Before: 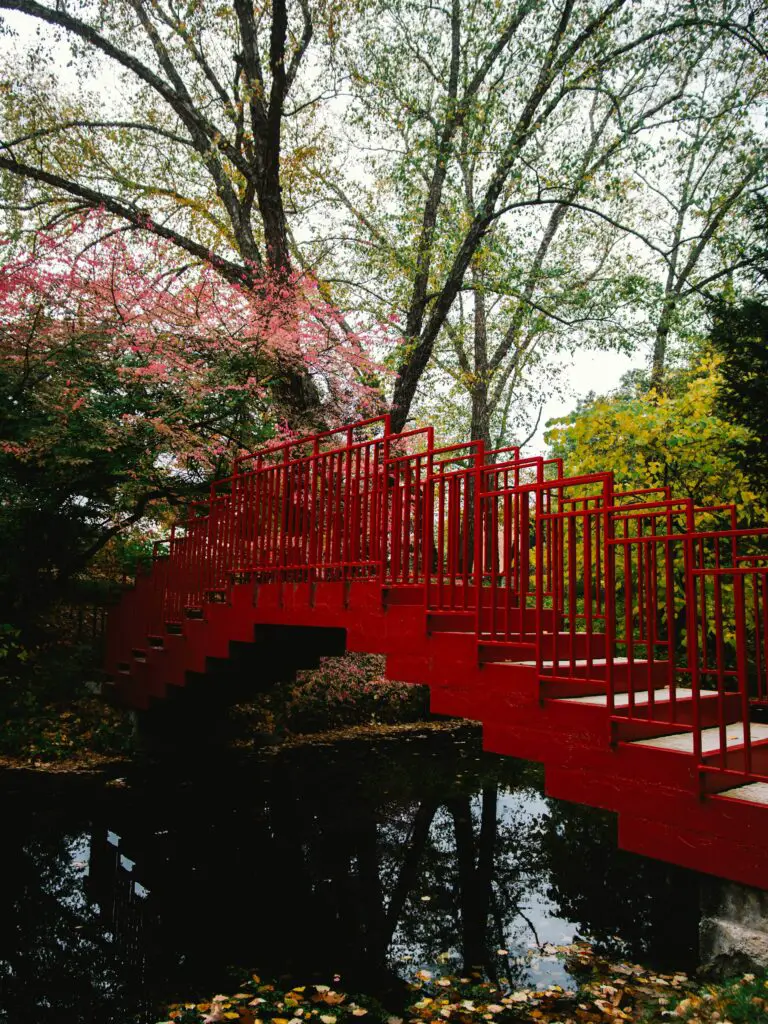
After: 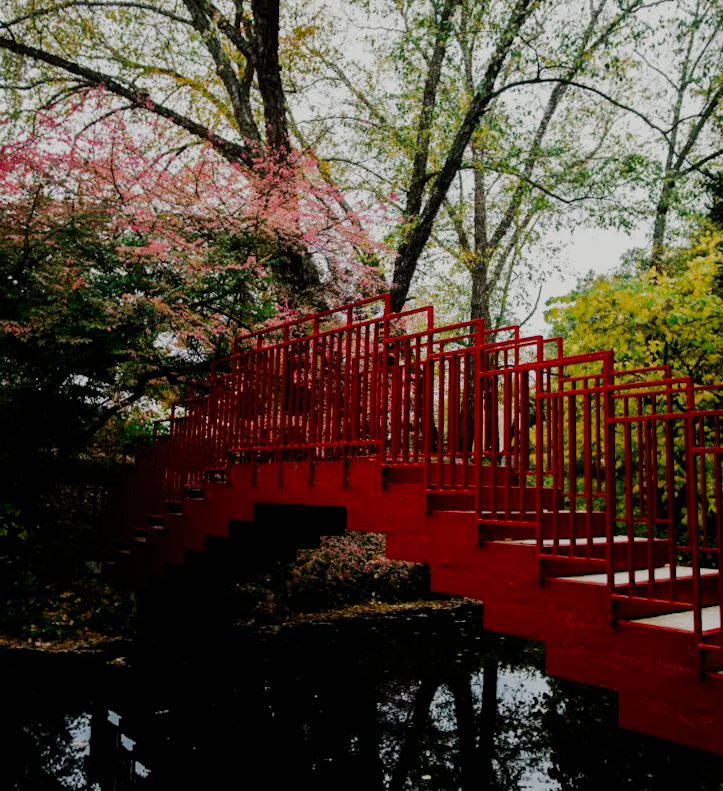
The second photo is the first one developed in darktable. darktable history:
crop and rotate: angle 0.098°, top 11.783%, right 5.531%, bottom 10.777%
filmic rgb: black relative exposure -7.65 EV, white relative exposure 4.56 EV, hardness 3.61, preserve chrominance no, color science v4 (2020), contrast in shadows soft, contrast in highlights soft
